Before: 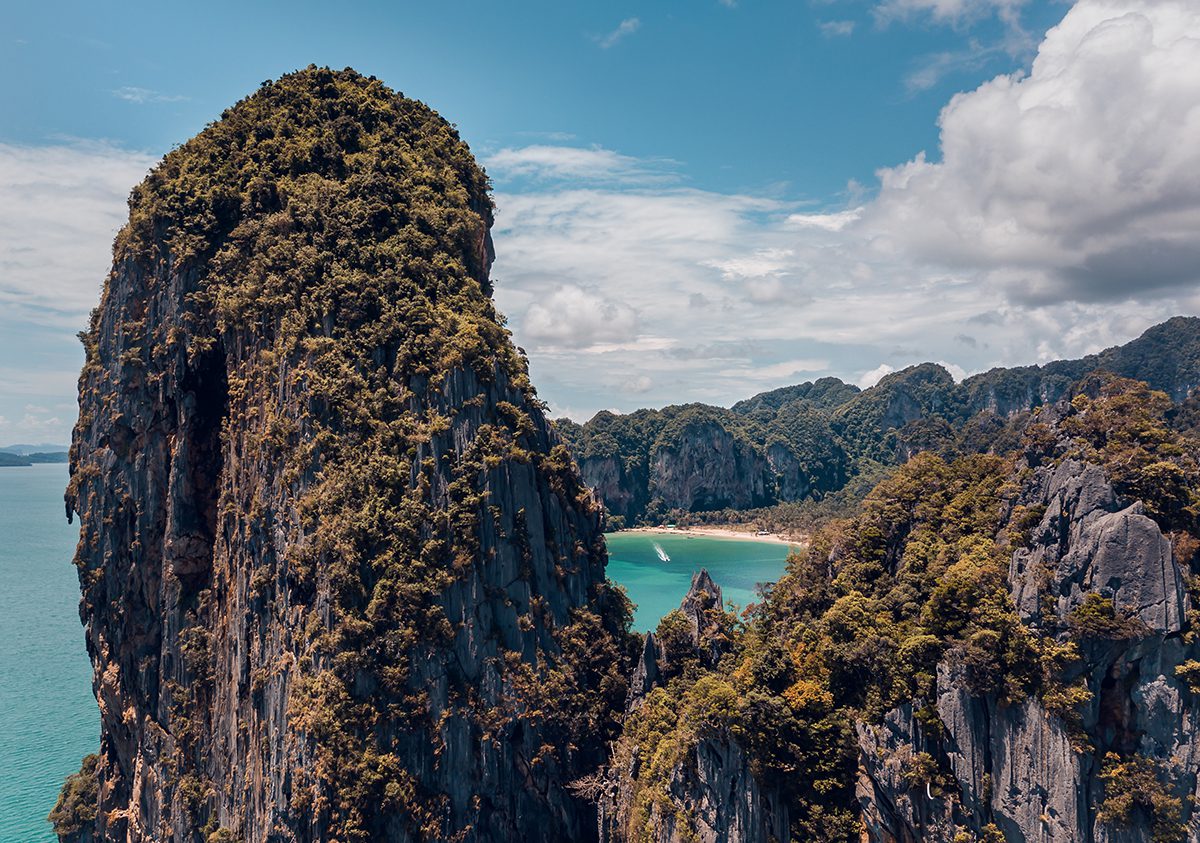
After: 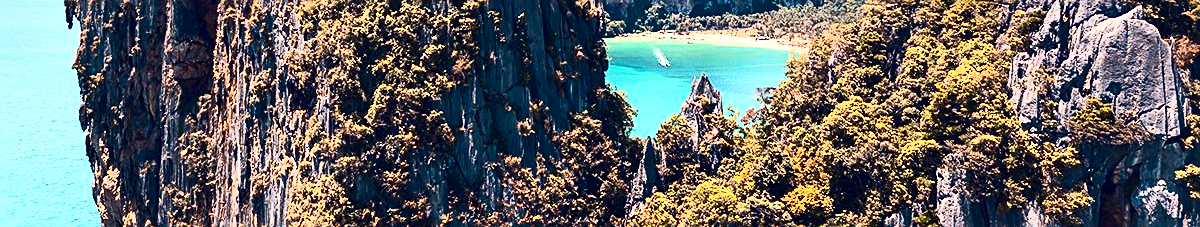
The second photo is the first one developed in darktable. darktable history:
crop and rotate: top 58.755%, bottom 14.293%
sharpen: amount 0.49
contrast brightness saturation: contrast 0.408, brightness 0.097, saturation 0.21
exposure: exposure 1.09 EV, compensate exposure bias true, compensate highlight preservation false
